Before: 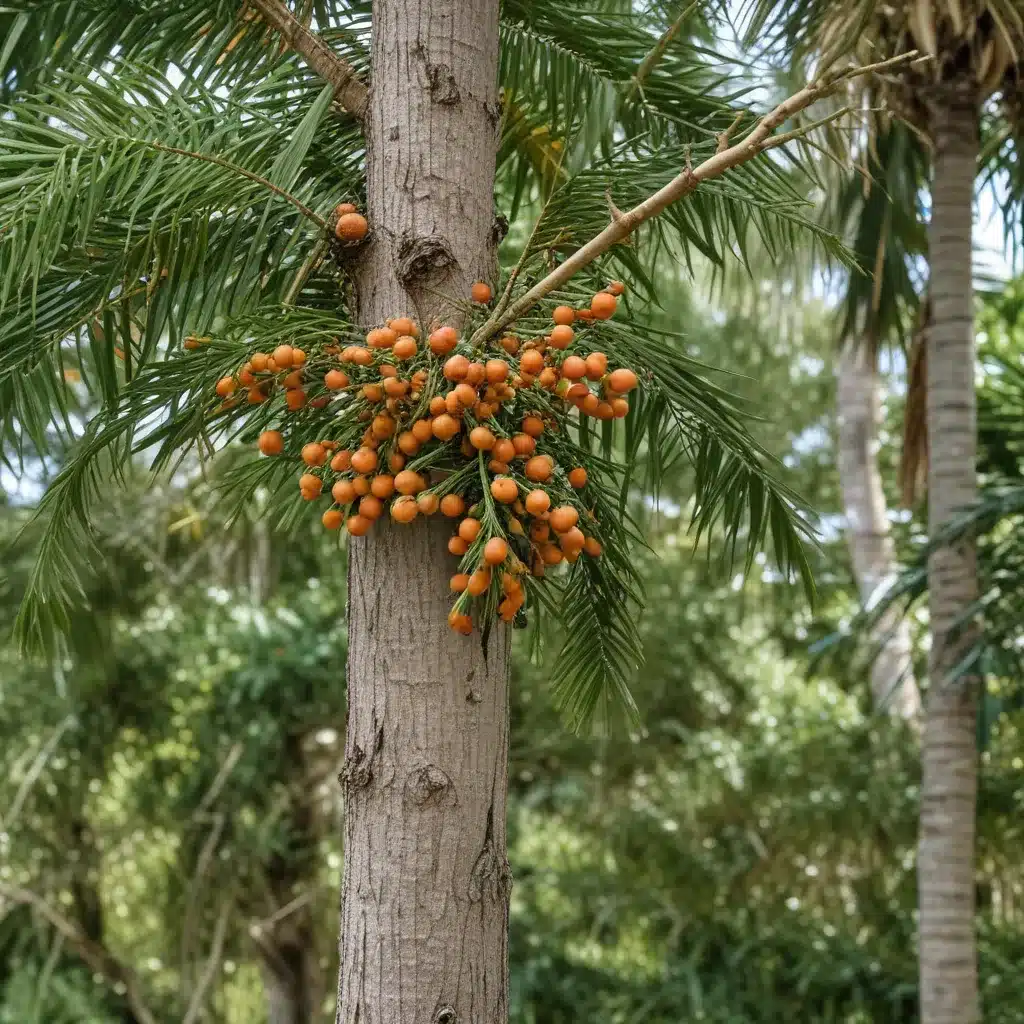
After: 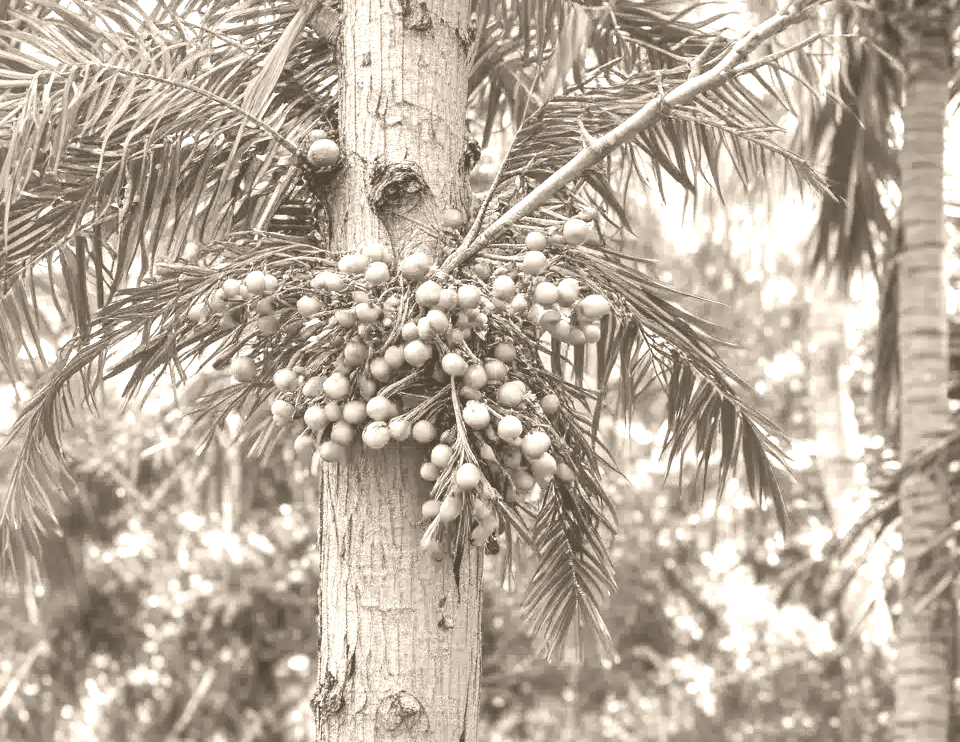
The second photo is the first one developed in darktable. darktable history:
crop: left 2.737%, top 7.287%, right 3.421%, bottom 20.179%
local contrast: mode bilateral grid, contrast 25, coarseness 60, detail 151%, midtone range 0.2
tone equalizer: on, module defaults
colorize: hue 34.49°, saturation 35.33%, source mix 100%, version 1
